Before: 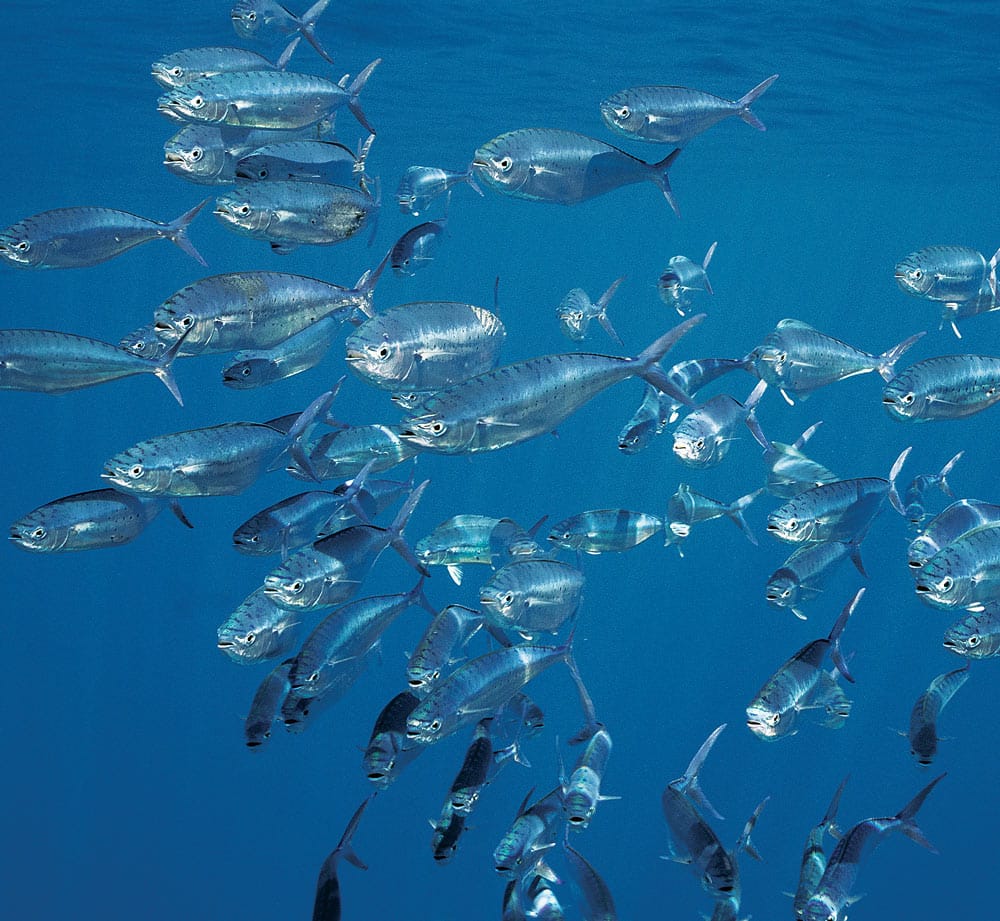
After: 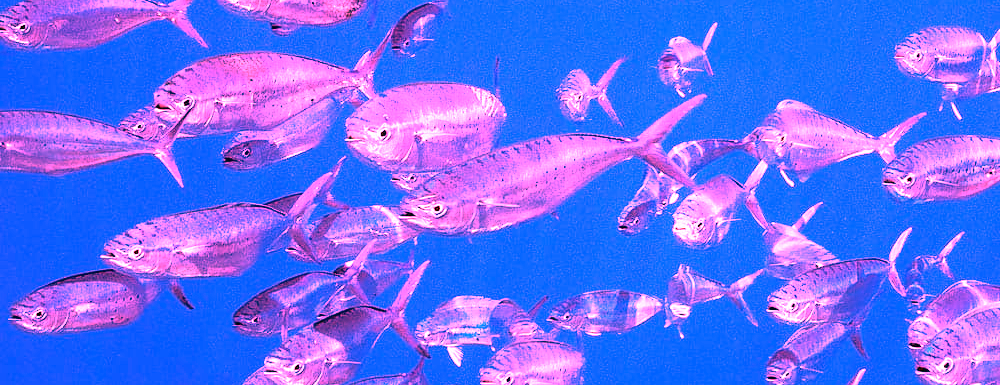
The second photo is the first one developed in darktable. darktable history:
white balance: red 4.26, blue 1.802
crop and rotate: top 23.84%, bottom 34.294%
